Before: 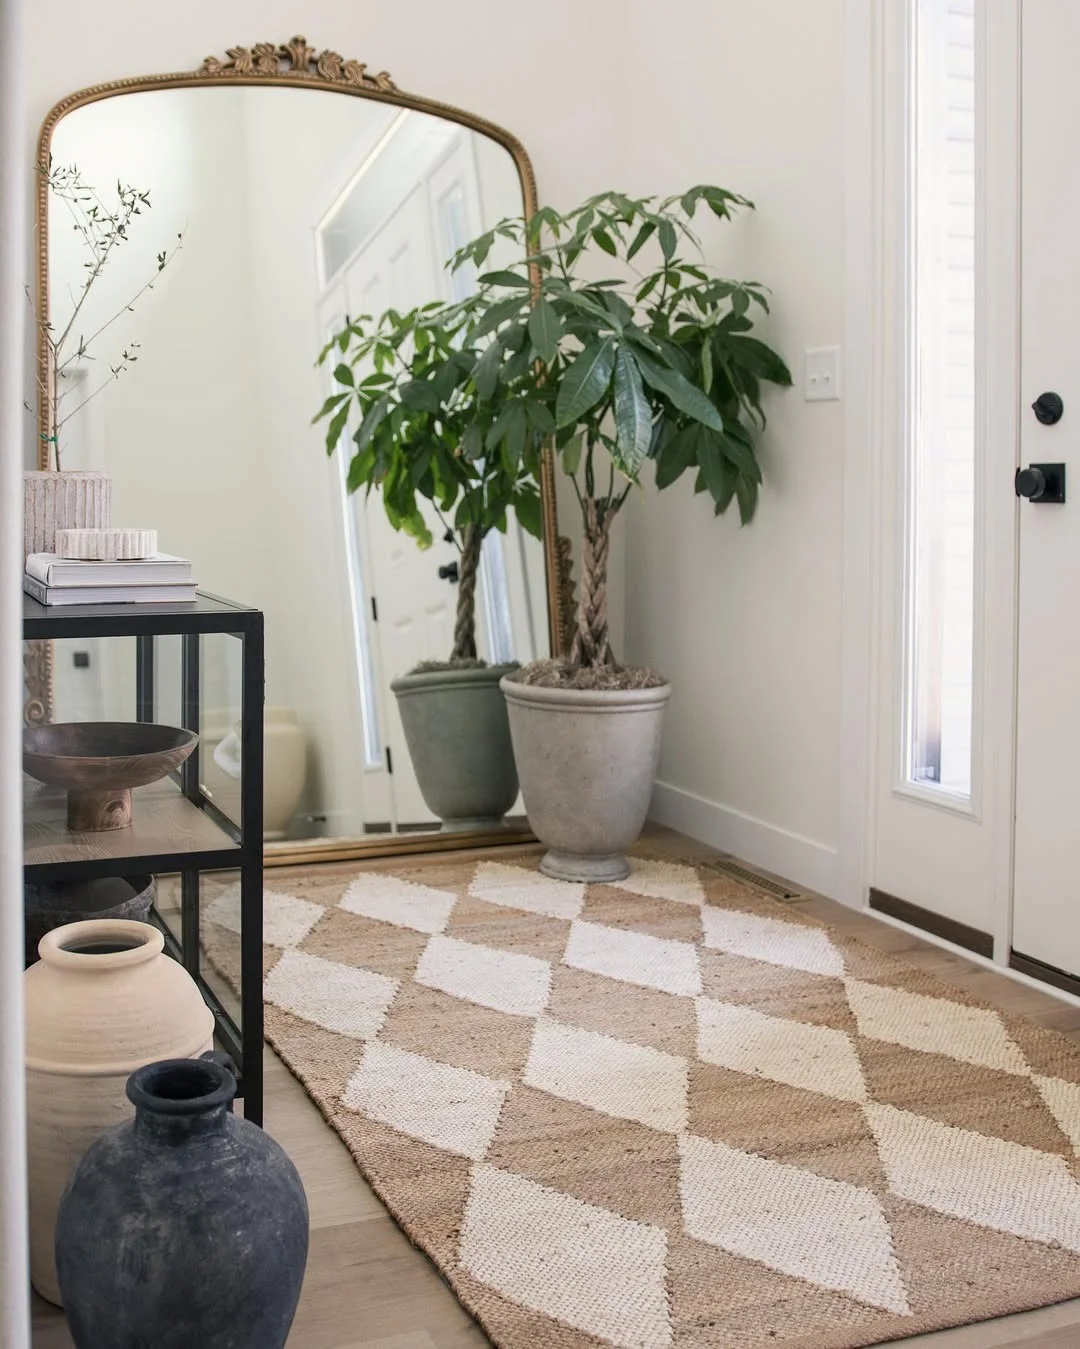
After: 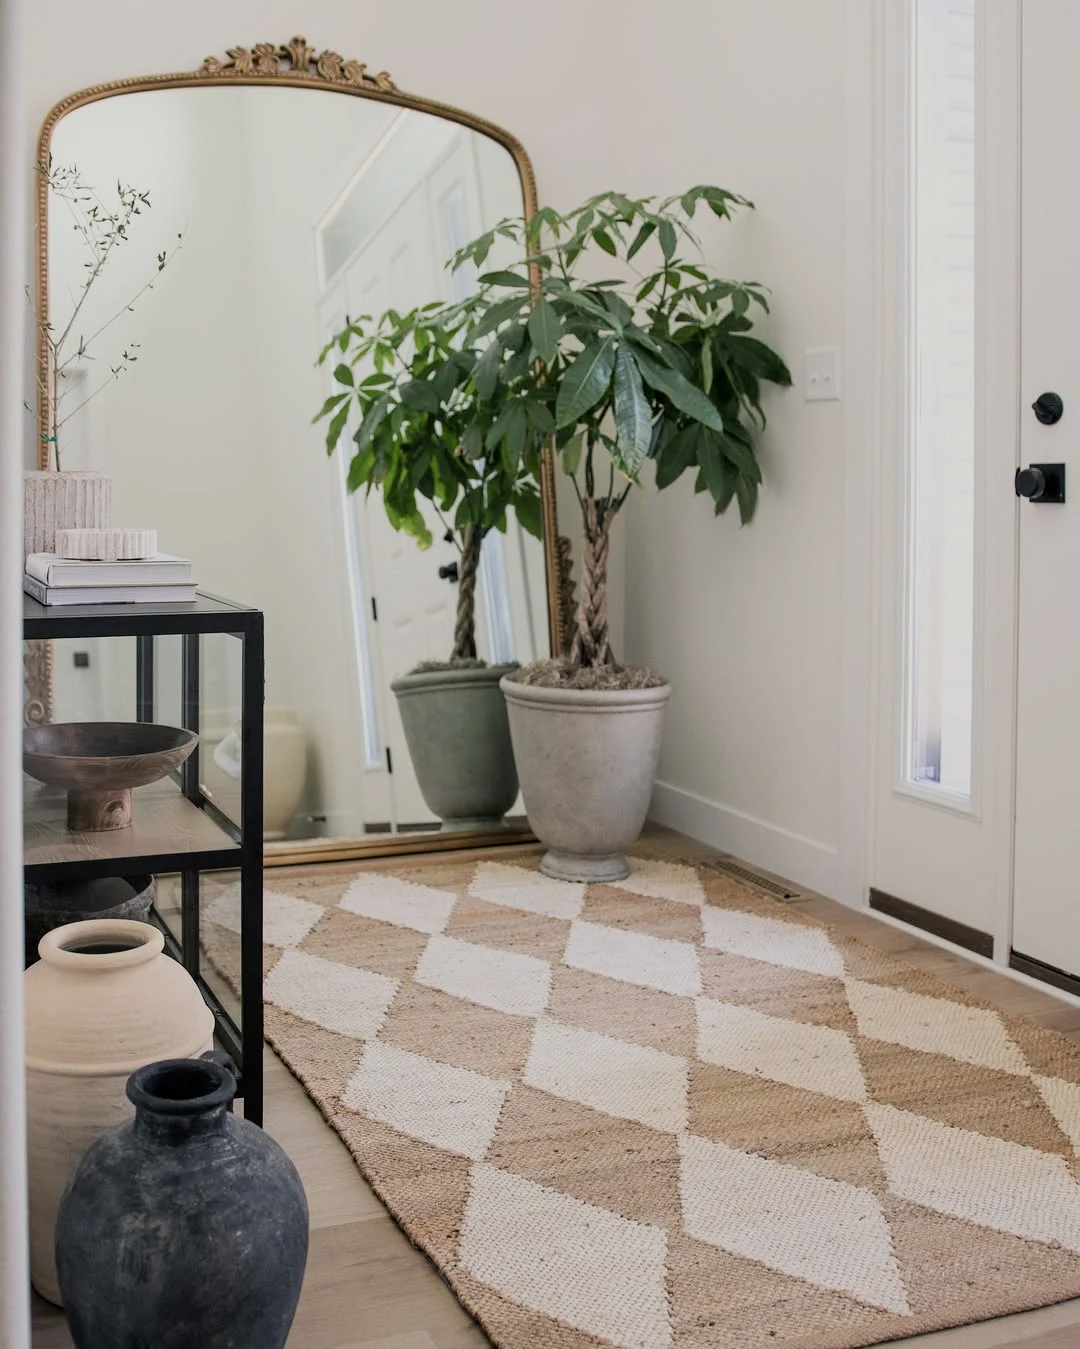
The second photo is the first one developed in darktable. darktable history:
filmic rgb: black relative exposure -7.96 EV, white relative exposure 4.03 EV, hardness 4.19
